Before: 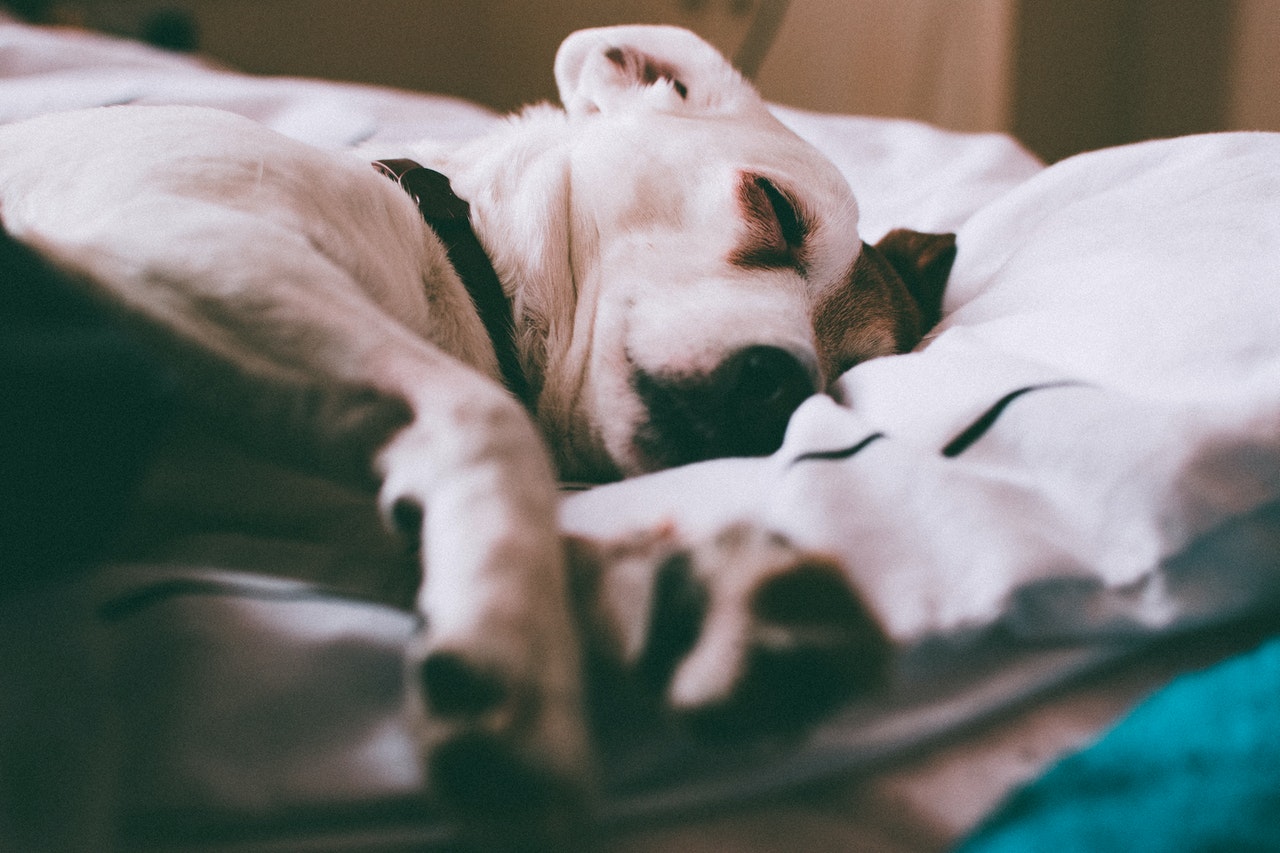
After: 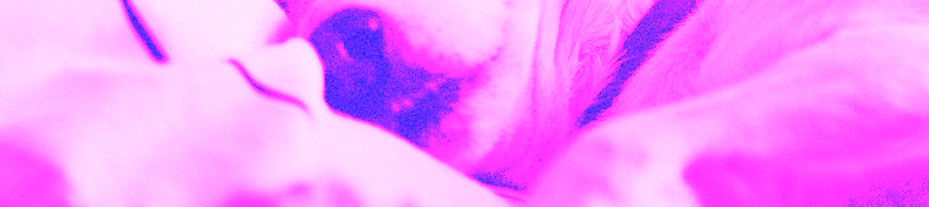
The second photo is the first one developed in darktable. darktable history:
crop and rotate: angle 16.12°, top 30.835%, bottom 35.653%
white balance: red 8, blue 8
